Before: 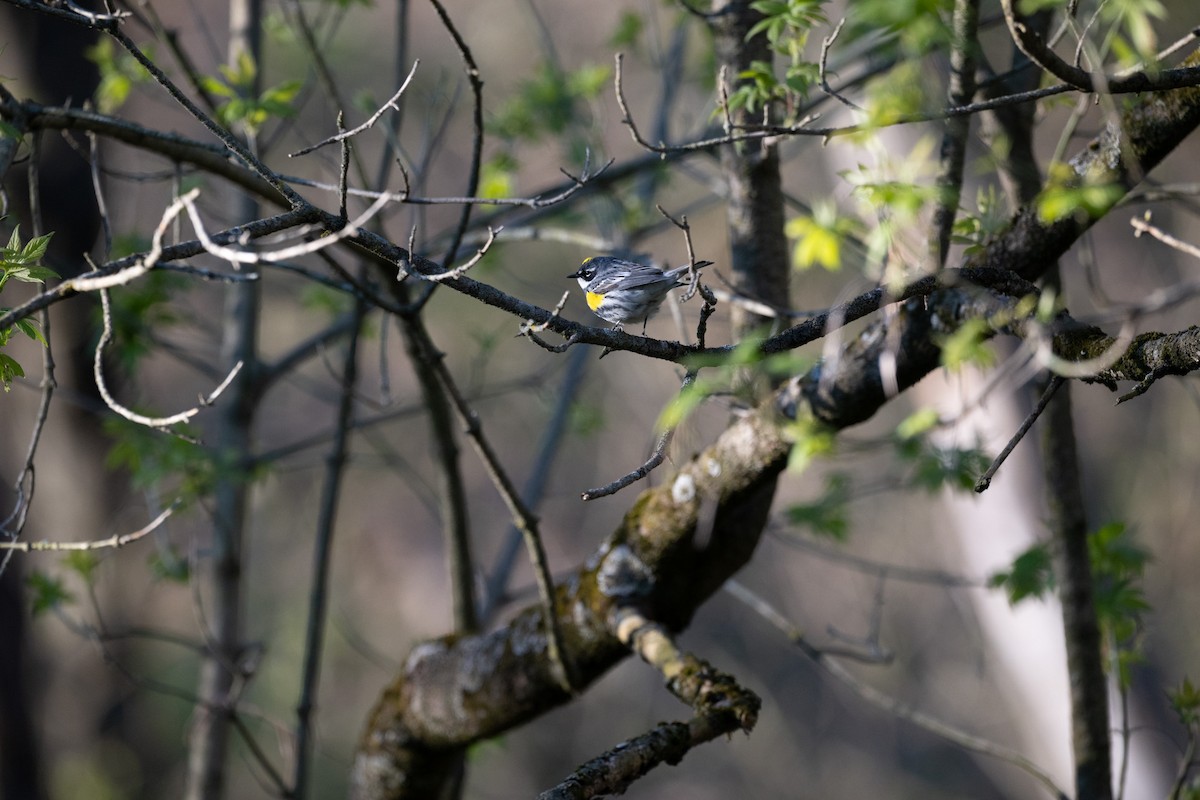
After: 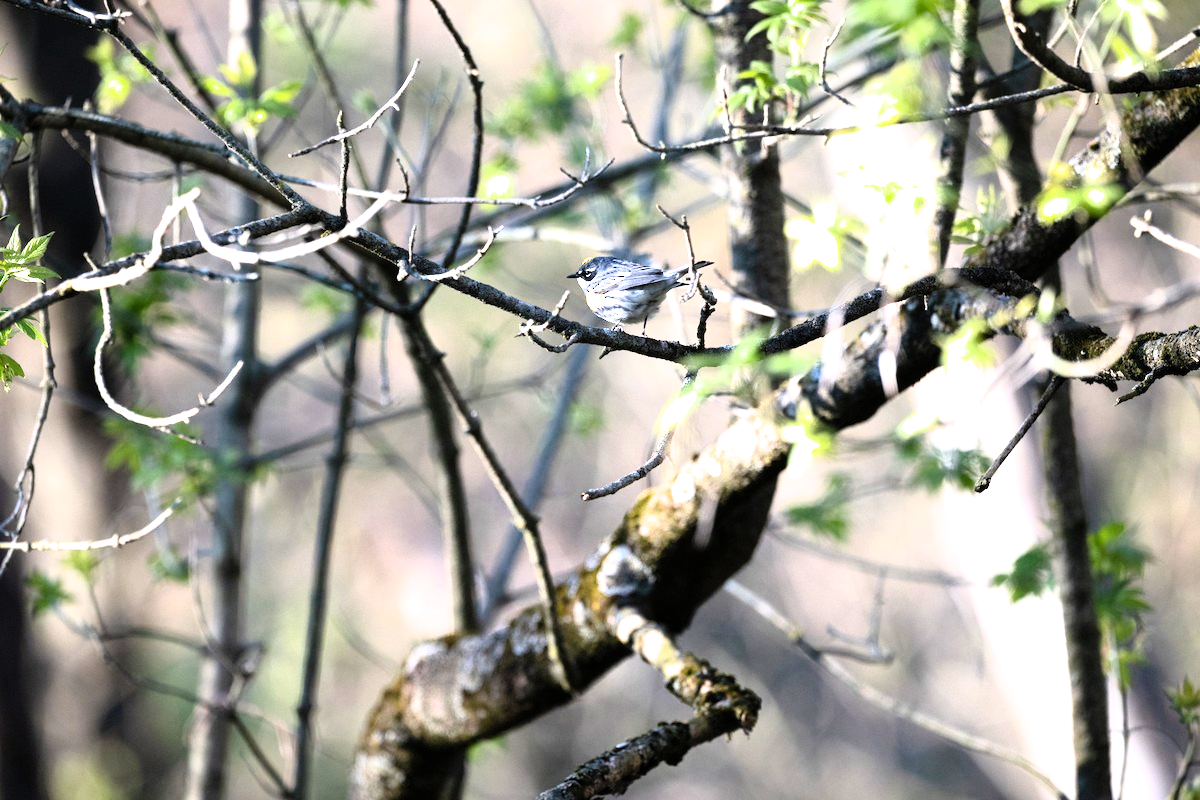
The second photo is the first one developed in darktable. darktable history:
filmic rgb: white relative exposure 2.34 EV, hardness 6.59
contrast brightness saturation: contrast 0.2, brightness 0.15, saturation 0.14
exposure: black level correction 0, exposure 1.388 EV, compensate exposure bias true, compensate highlight preservation false
